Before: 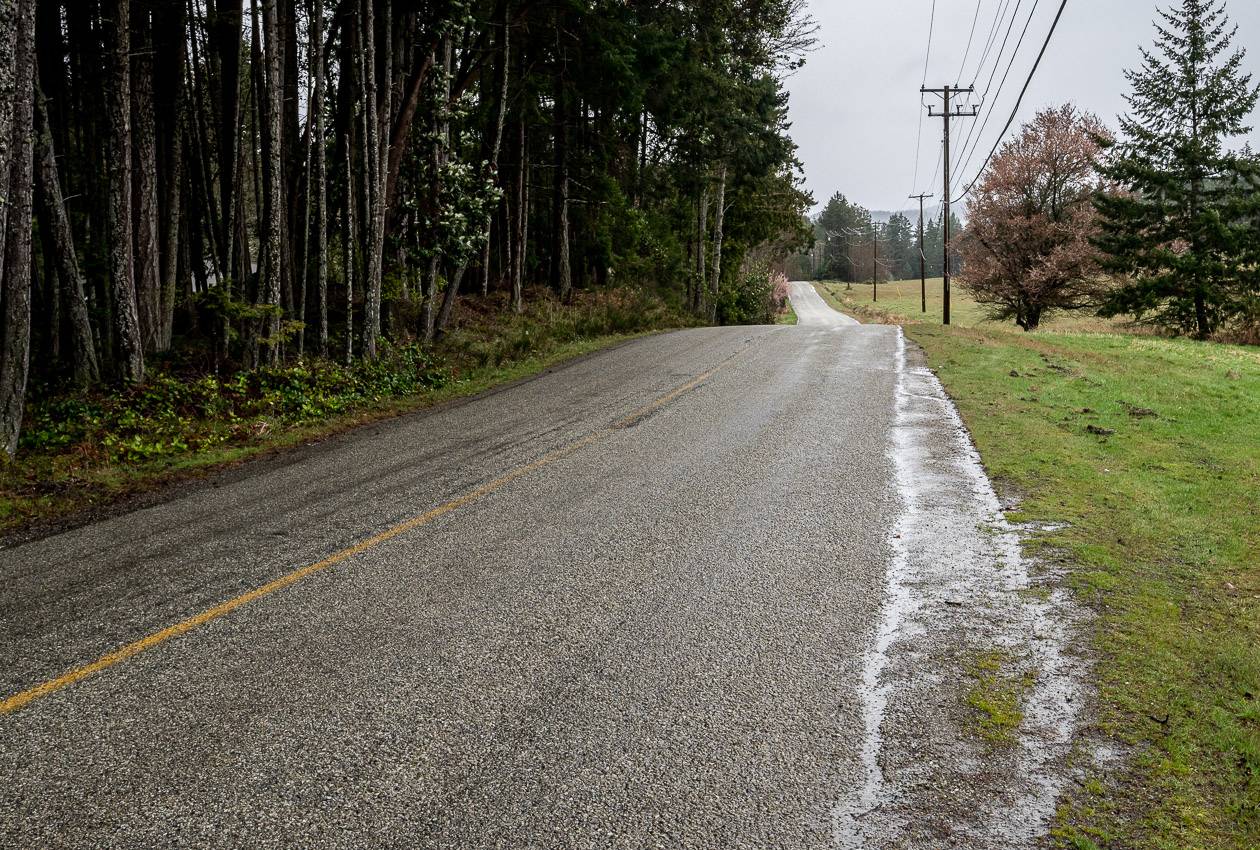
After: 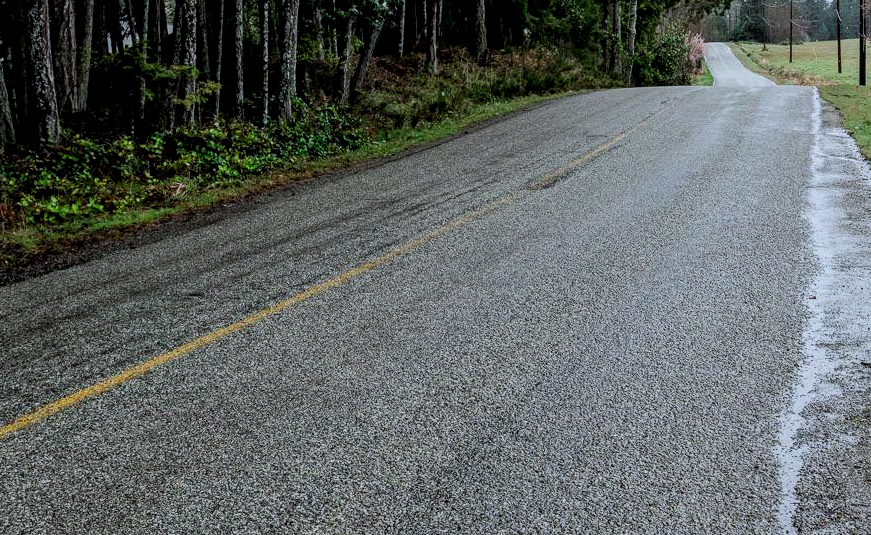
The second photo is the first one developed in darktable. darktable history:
color calibration: output R [0.948, 0.091, -0.04, 0], output G [-0.3, 1.384, -0.085, 0], output B [-0.108, 0.061, 1.08, 0], x 0.371, y 0.377, temperature 4299.81 K
local contrast: on, module defaults
crop: left 6.688%, top 28.123%, right 24.171%, bottom 8.911%
filmic rgb: black relative exposure -7.97 EV, white relative exposure 4.03 EV, hardness 4.14
